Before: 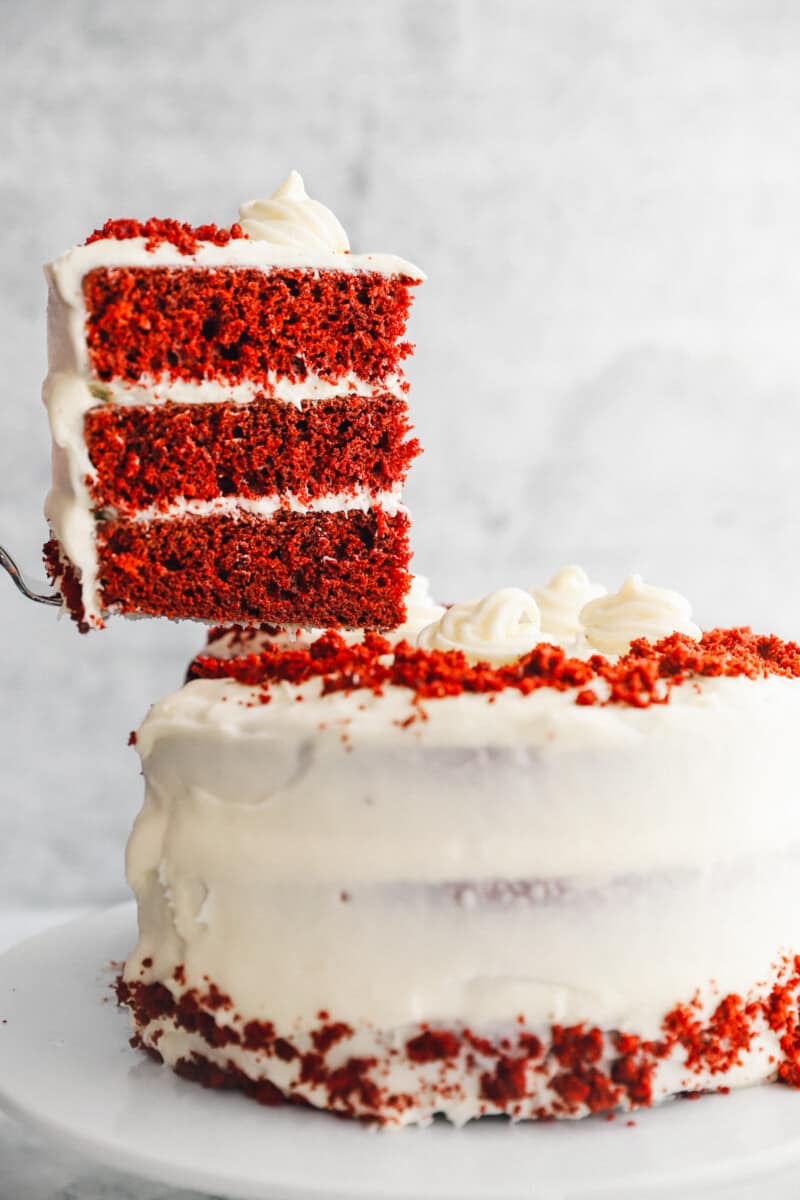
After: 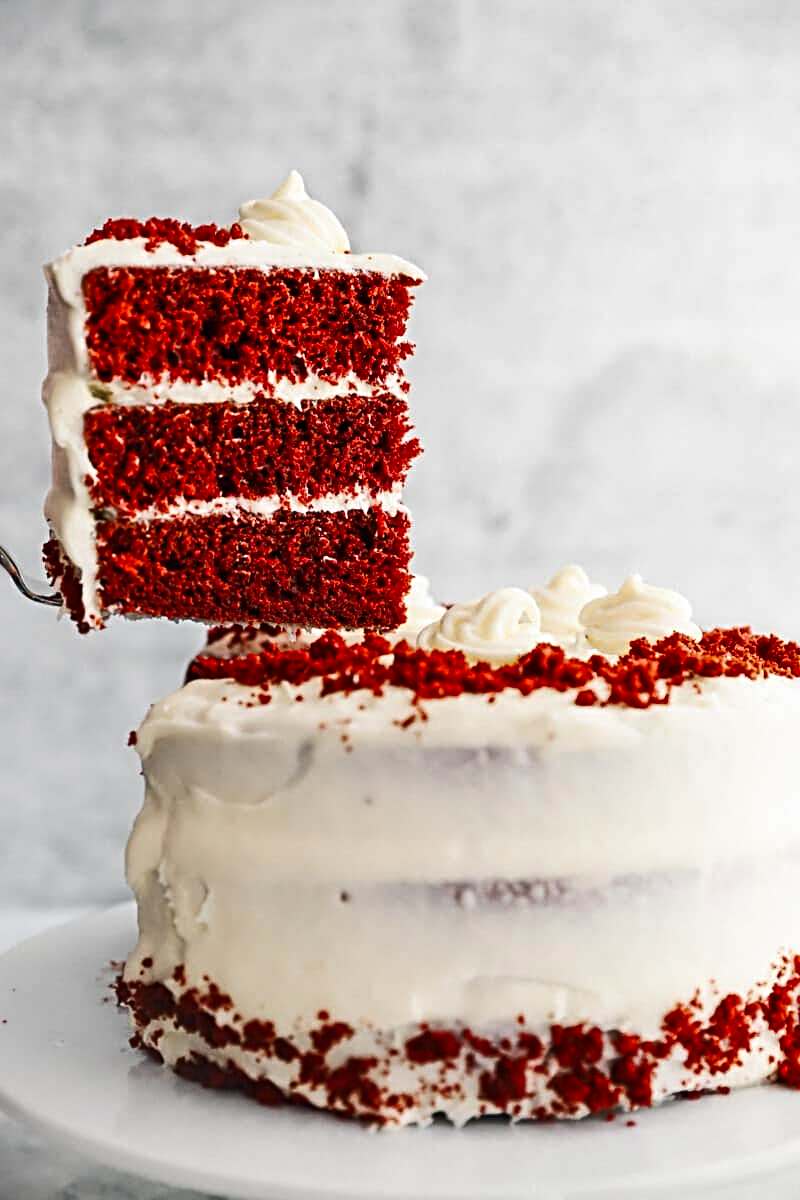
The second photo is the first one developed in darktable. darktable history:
shadows and highlights: radius 336.29, shadows 29.15, soften with gaussian
tone equalizer: edges refinement/feathering 500, mask exposure compensation -1.57 EV, preserve details no
contrast brightness saturation: contrast 0.139
sharpen: radius 3.998
